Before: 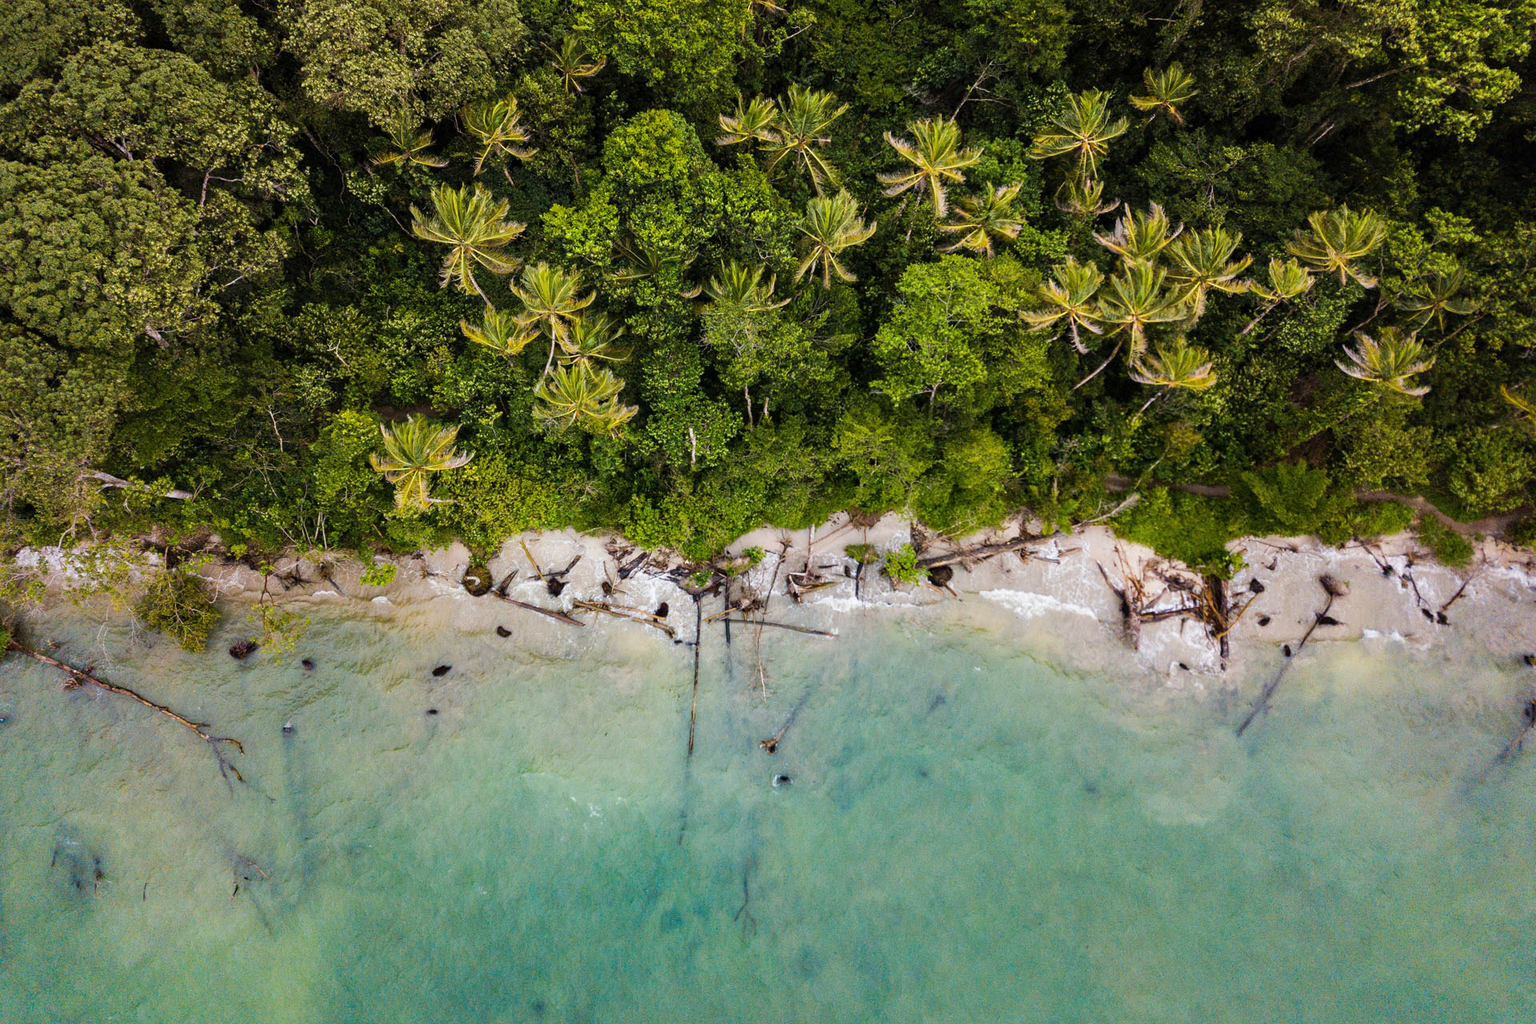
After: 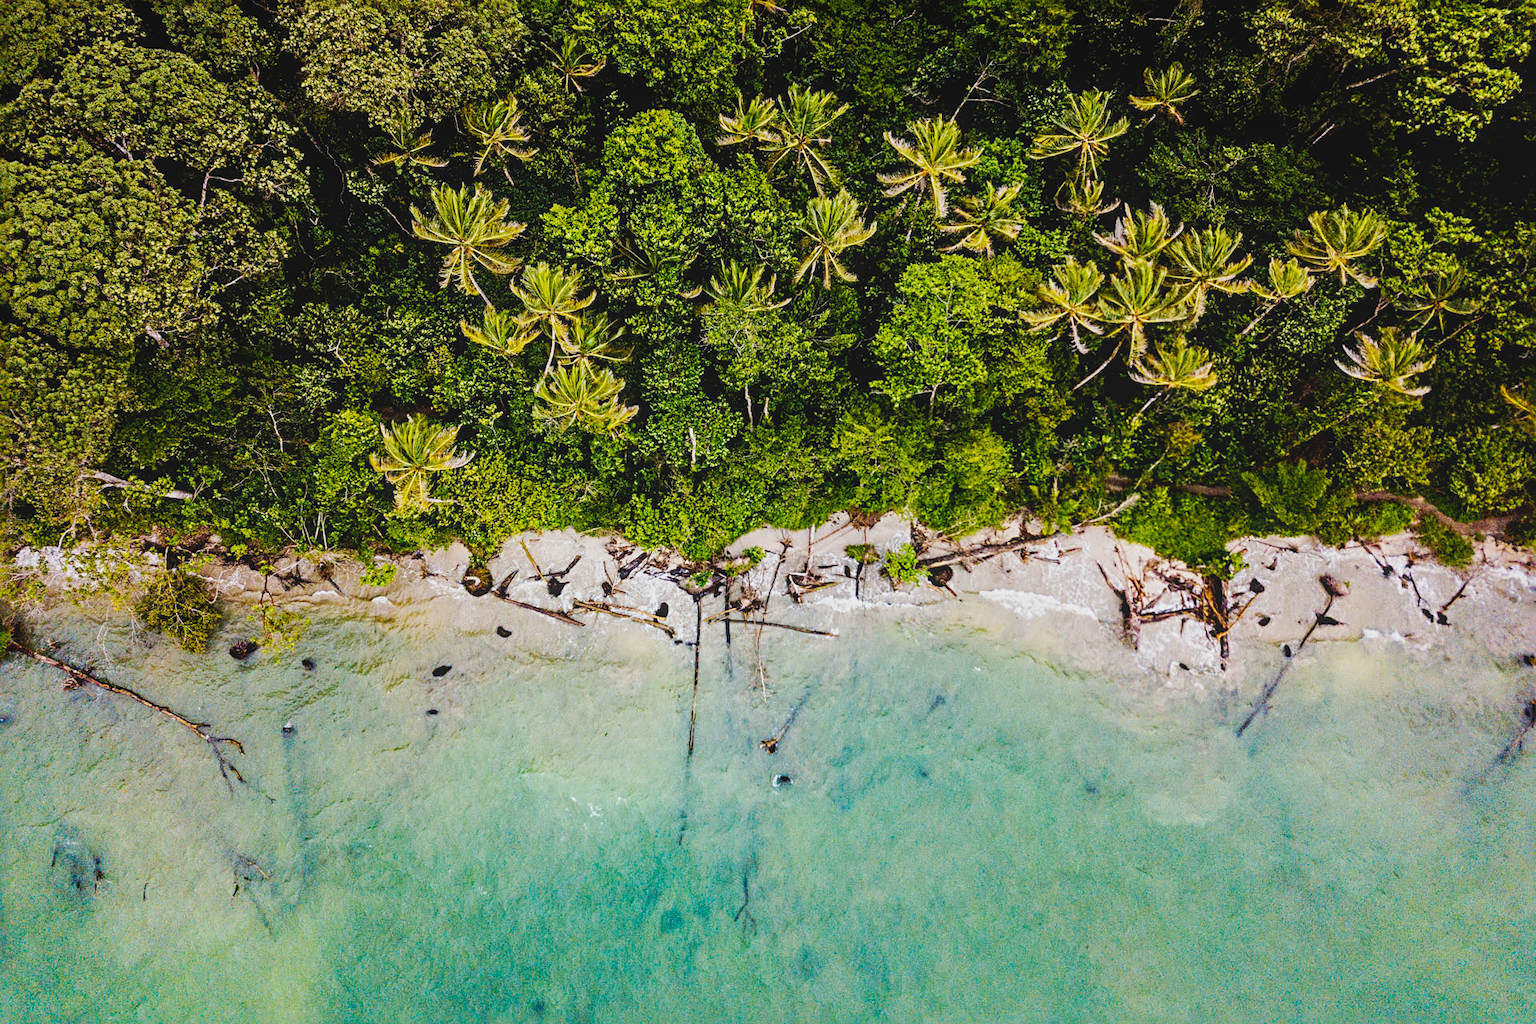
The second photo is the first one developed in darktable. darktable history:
sharpen: radius 4.928
local contrast: highlights 46%, shadows 5%, detail 100%
base curve: curves: ch0 [(0, 0) (0.032, 0.025) (0.121, 0.166) (0.206, 0.329) (0.605, 0.79) (1, 1)], preserve colors none
exposure: black level correction 0.009, exposure -0.162 EV, compensate exposure bias true, compensate highlight preservation false
